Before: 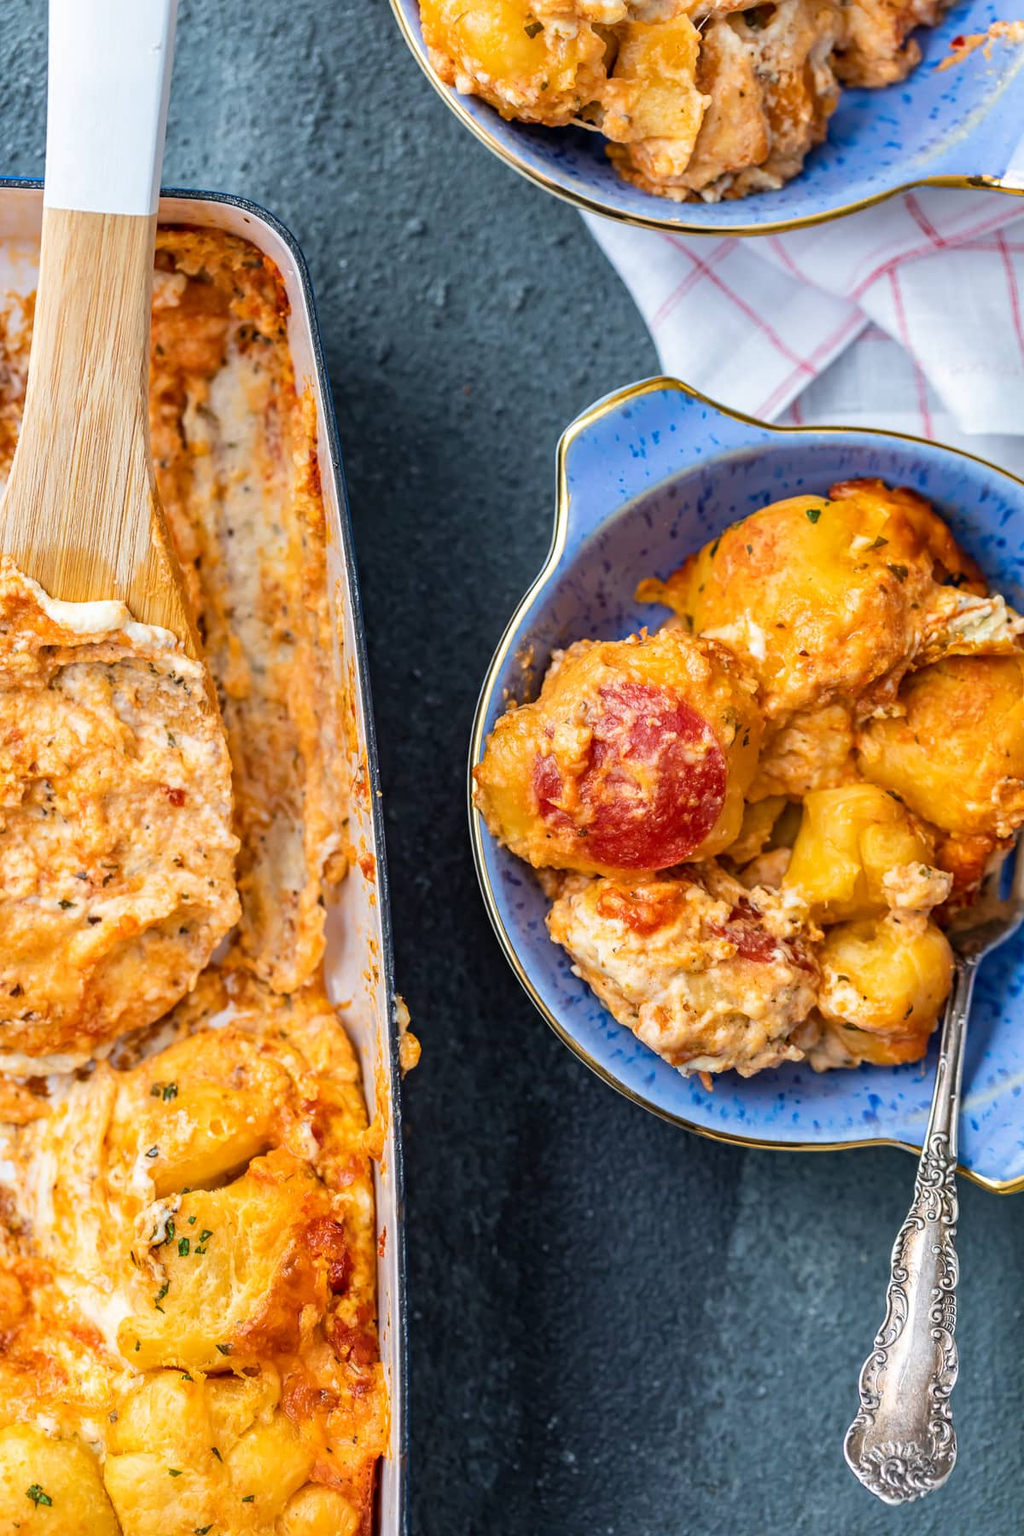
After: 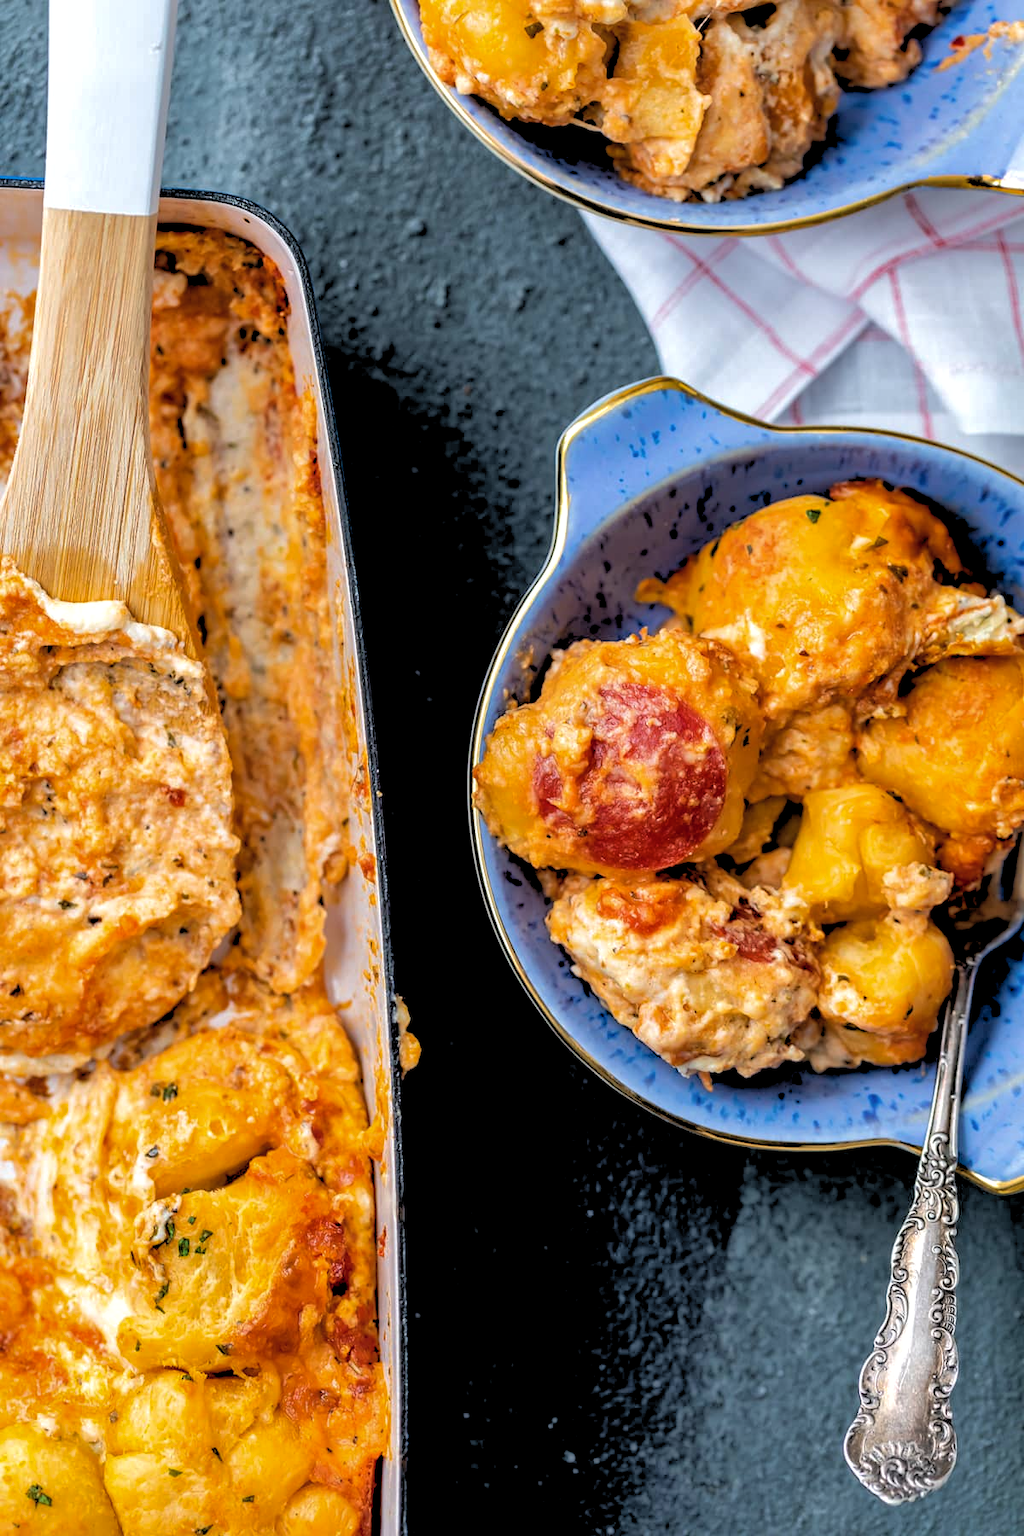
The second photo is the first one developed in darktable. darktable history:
shadows and highlights: on, module defaults
rgb levels: levels [[0.034, 0.472, 0.904], [0, 0.5, 1], [0, 0.5, 1]]
